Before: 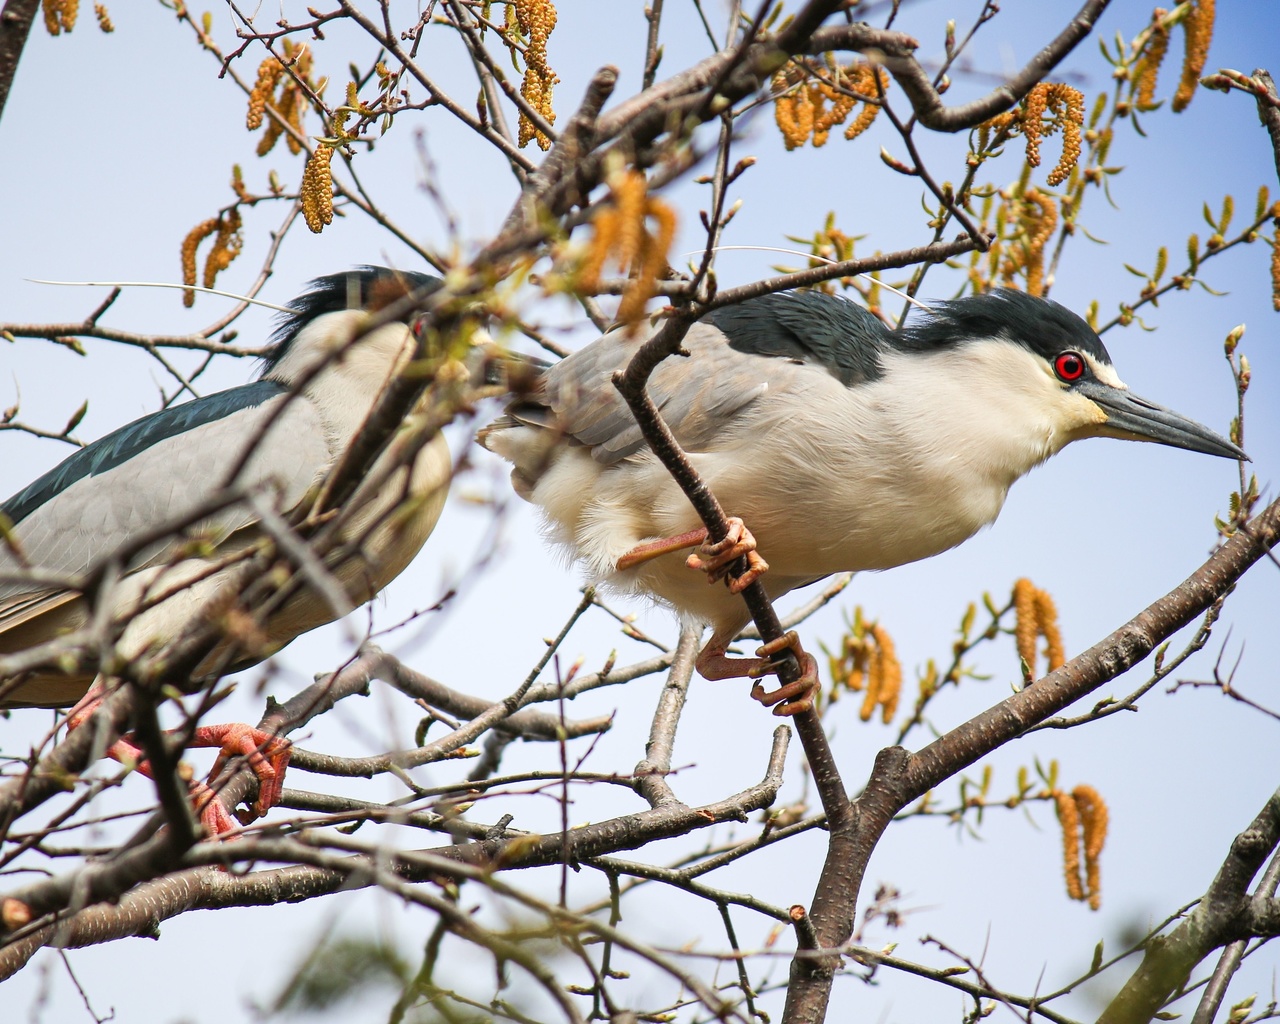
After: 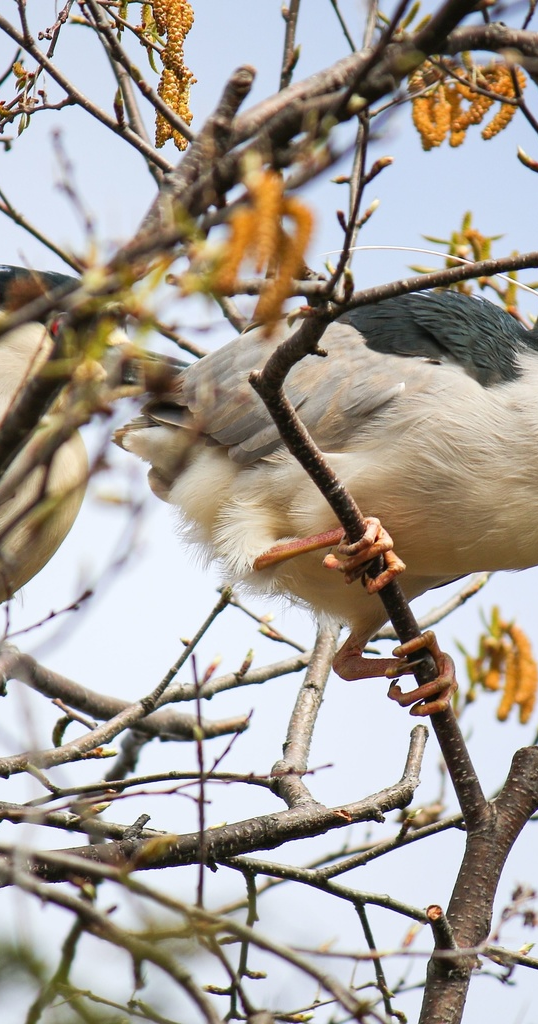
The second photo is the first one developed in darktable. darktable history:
exposure: compensate highlight preservation false
crop: left 28.43%, right 29.488%
